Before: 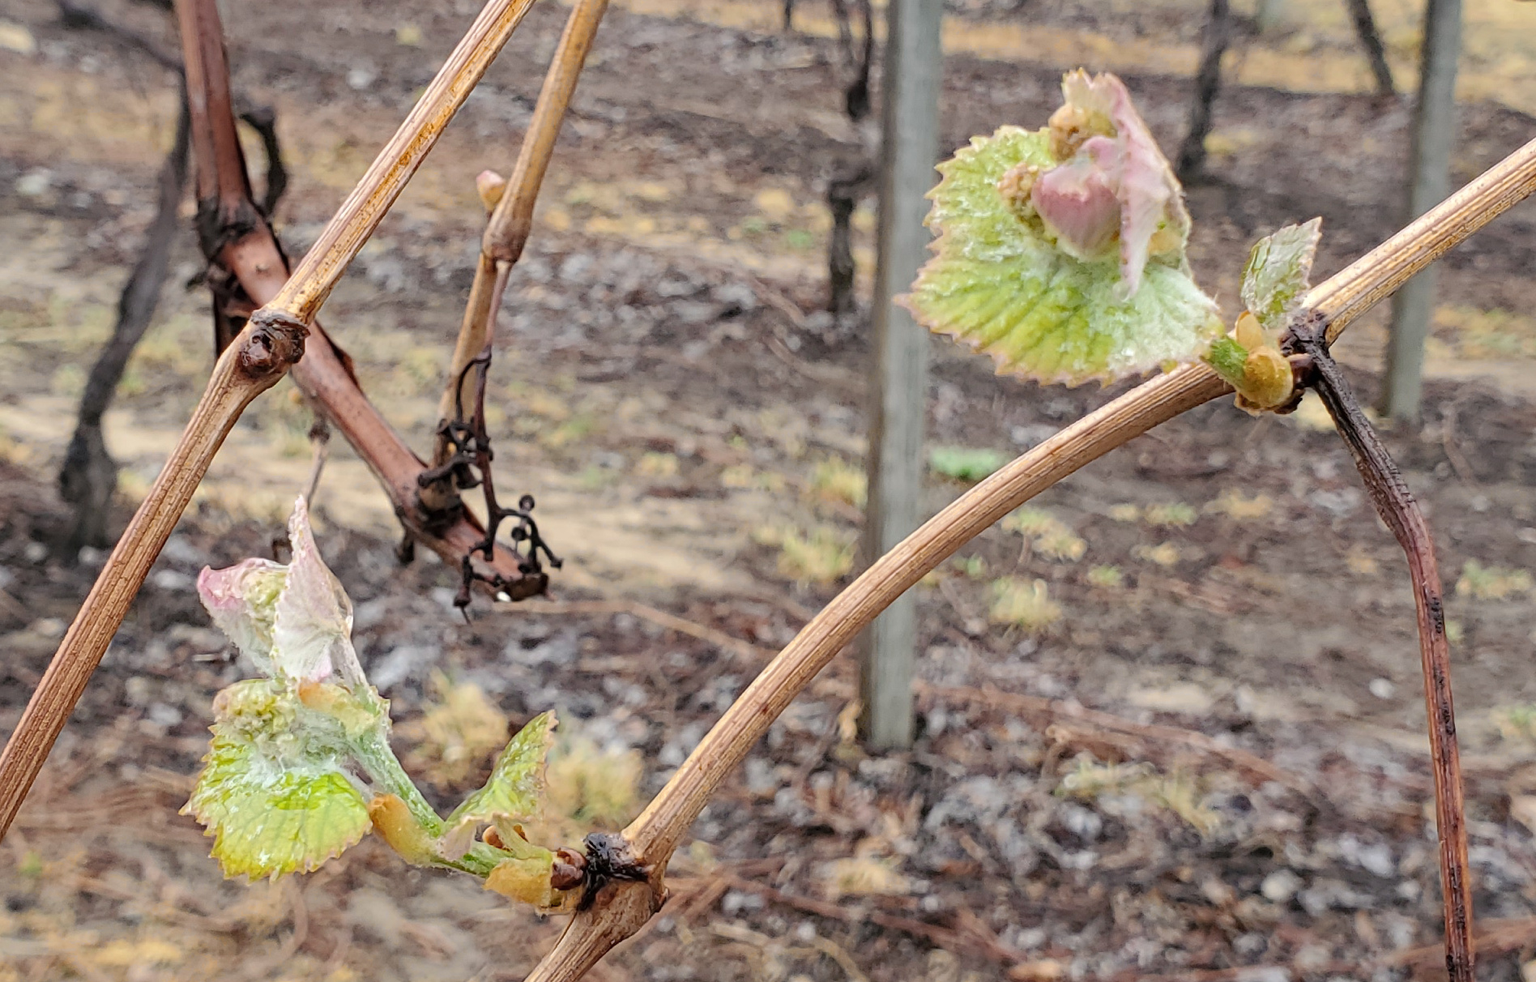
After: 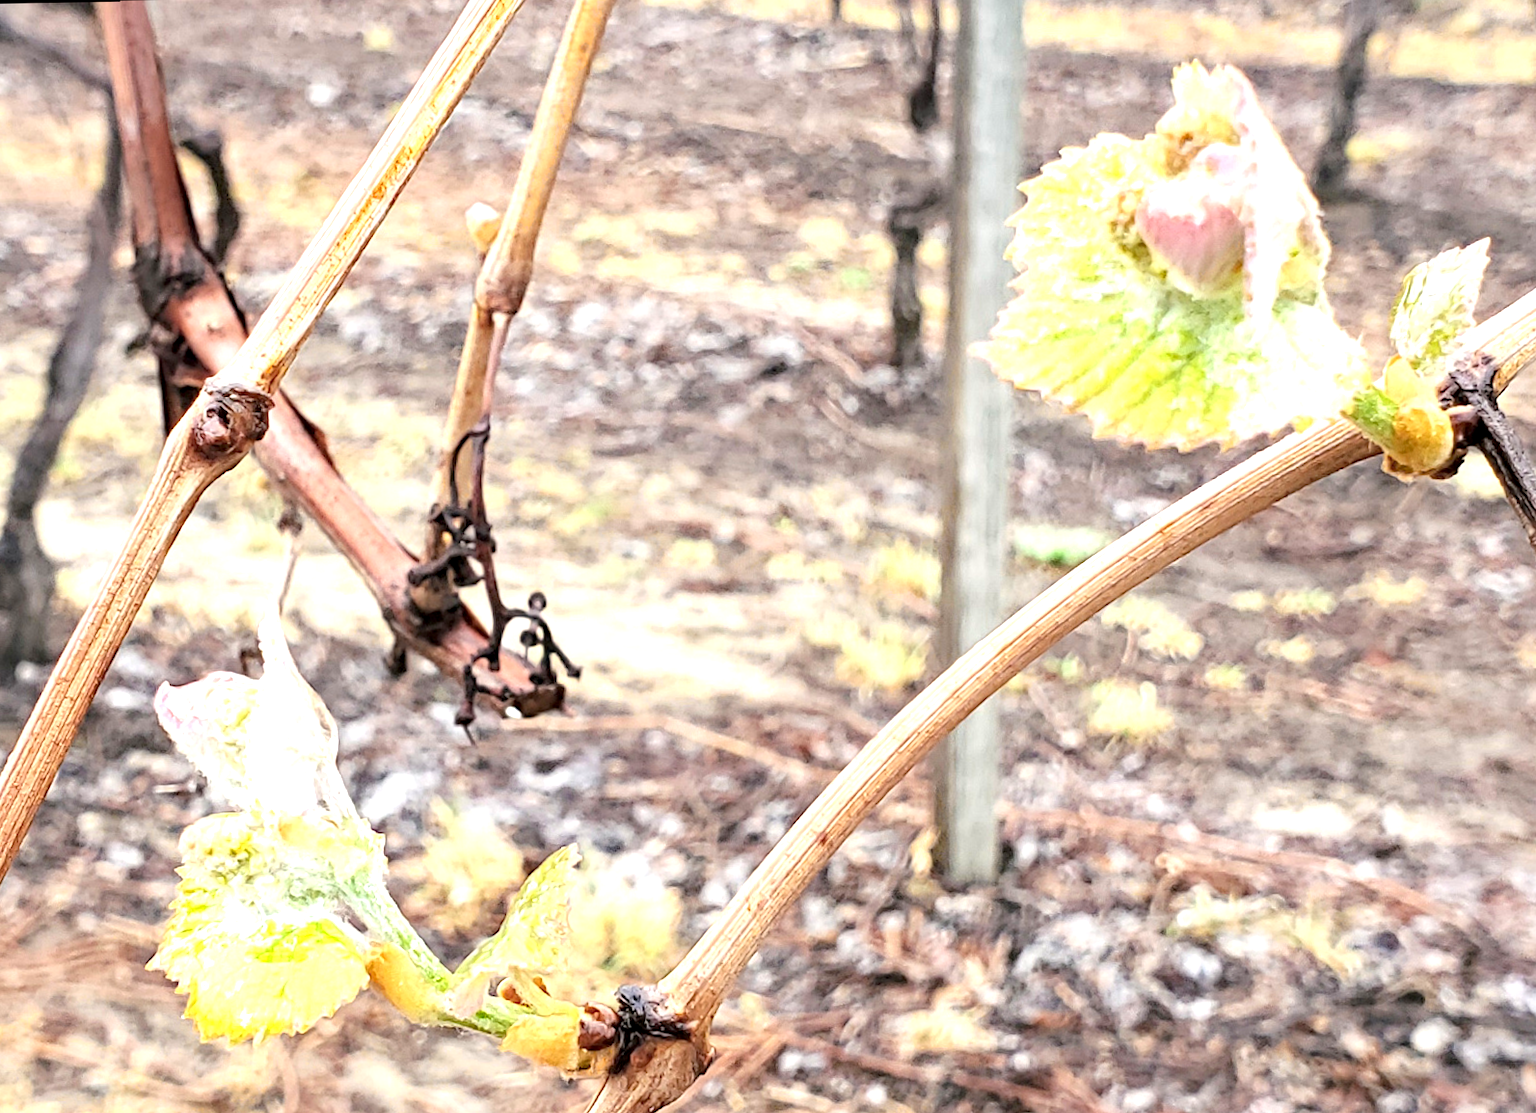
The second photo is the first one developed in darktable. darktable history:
rotate and perspective: lens shift (vertical) 0.048, lens shift (horizontal) -0.024, automatic cropping off
crop and rotate: angle 1°, left 4.281%, top 0.642%, right 11.383%, bottom 2.486%
exposure: black level correction 0.001, exposure 1.3 EV, compensate highlight preservation false
tone equalizer: on, module defaults
